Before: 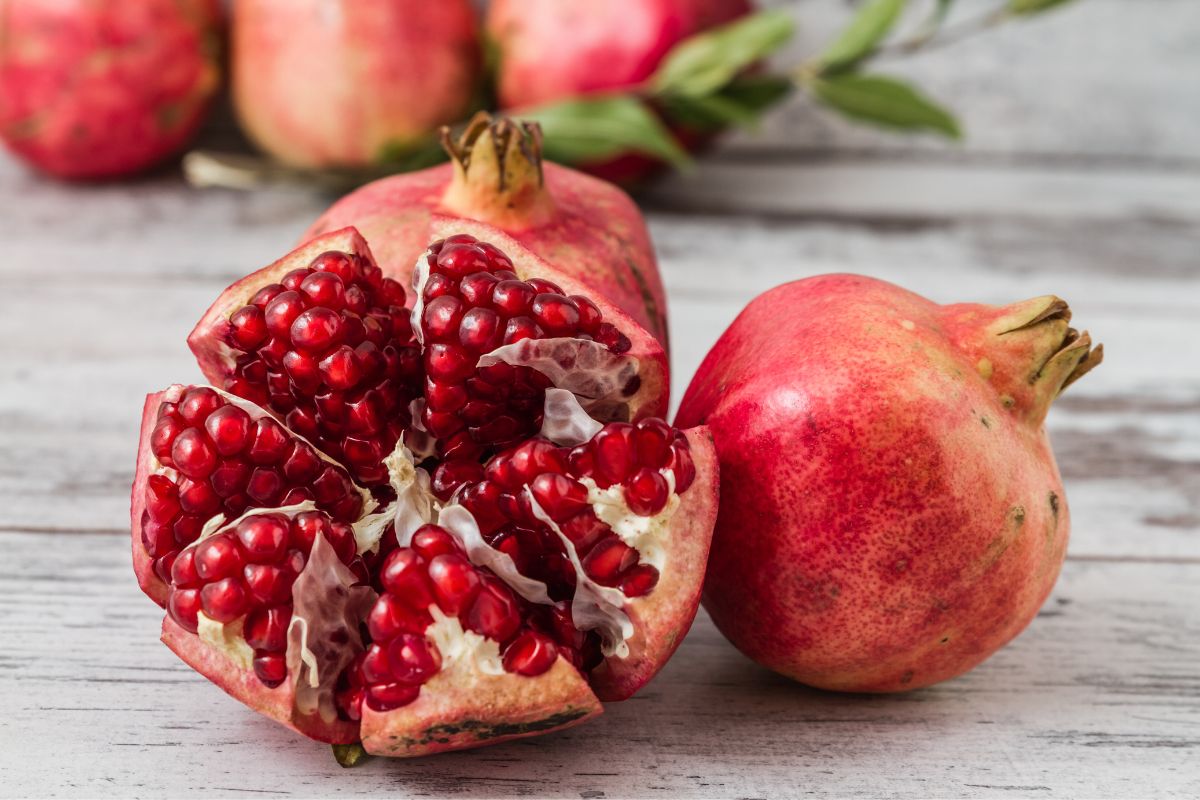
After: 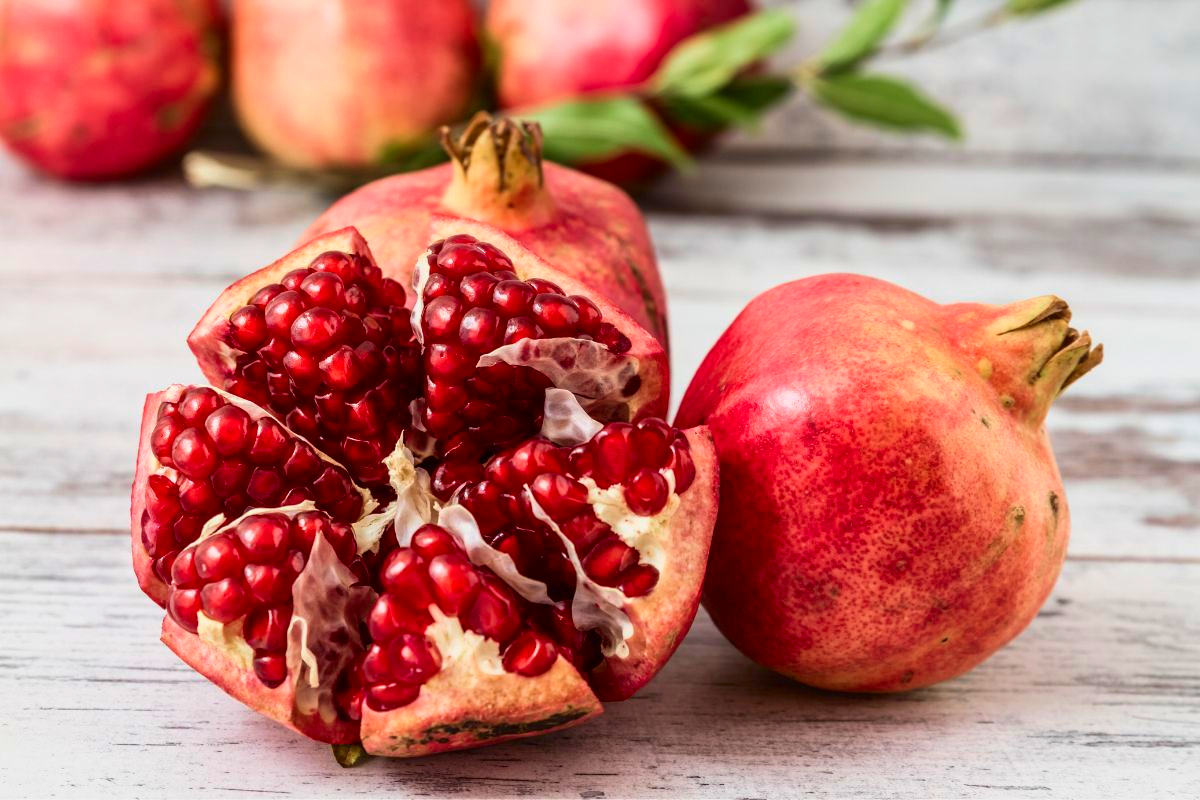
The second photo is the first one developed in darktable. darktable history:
tone curve: curves: ch0 [(0, 0) (0.091, 0.077) (0.517, 0.574) (0.745, 0.82) (0.844, 0.908) (0.909, 0.942) (1, 0.973)]; ch1 [(0, 0) (0.437, 0.404) (0.5, 0.5) (0.534, 0.554) (0.58, 0.603) (0.616, 0.649) (1, 1)]; ch2 [(0, 0) (0.442, 0.415) (0.5, 0.5) (0.535, 0.557) (0.585, 0.62) (1, 1)], color space Lab, independent channels, preserve colors none
